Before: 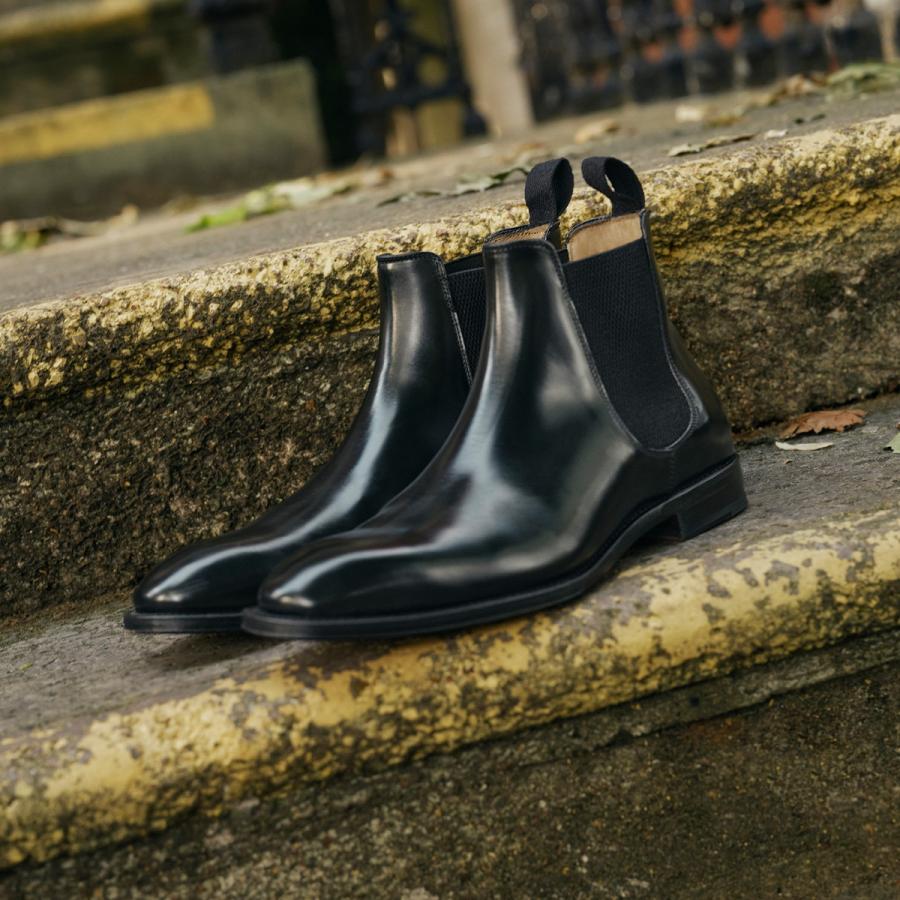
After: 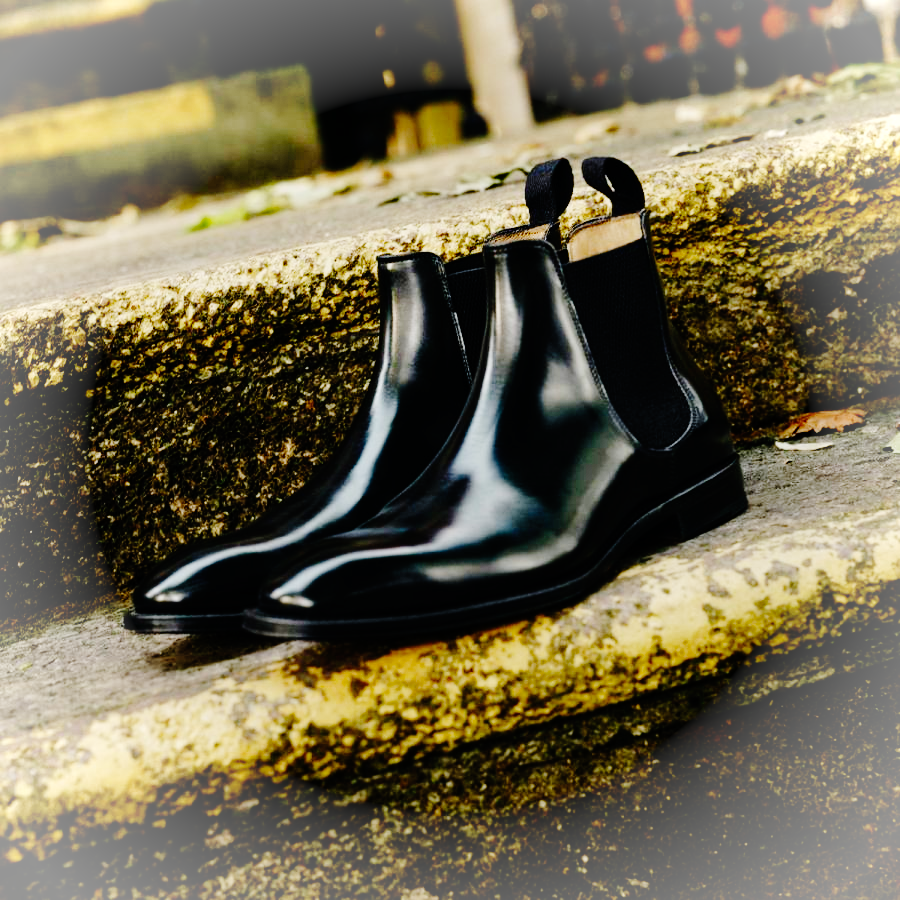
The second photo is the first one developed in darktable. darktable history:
base curve: curves: ch0 [(0, 0) (0.036, 0.01) (0.123, 0.254) (0.258, 0.504) (0.507, 0.748) (1, 1)], preserve colors none
vignetting: brightness 0.306, saturation 0.002, automatic ratio true
